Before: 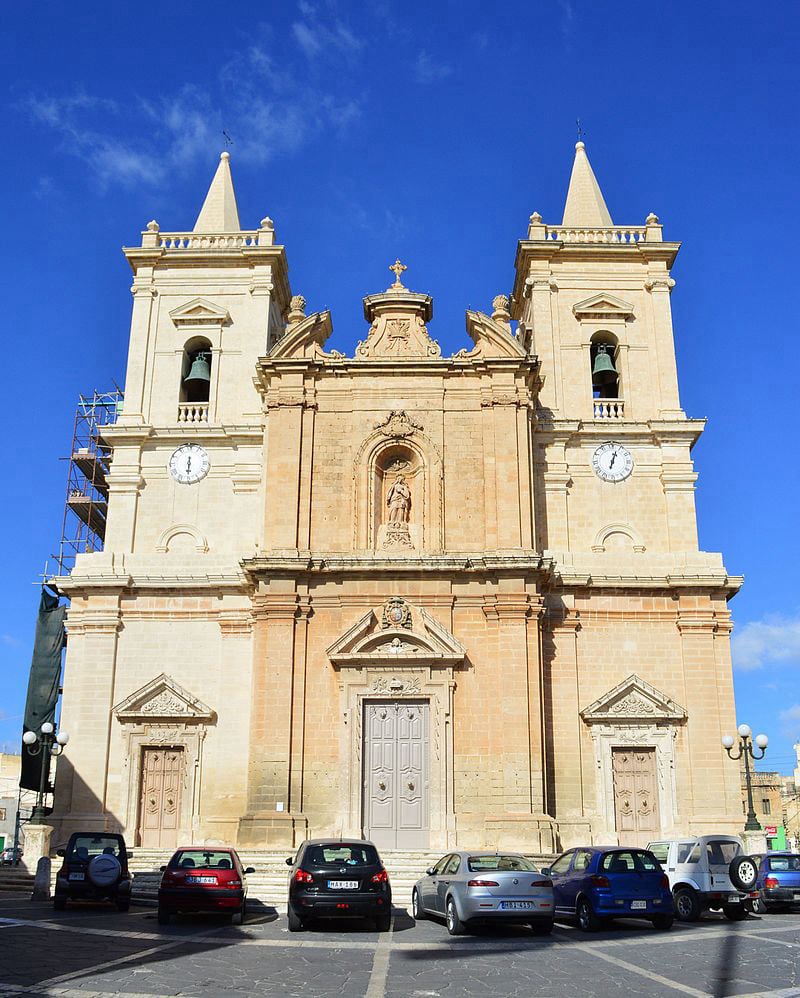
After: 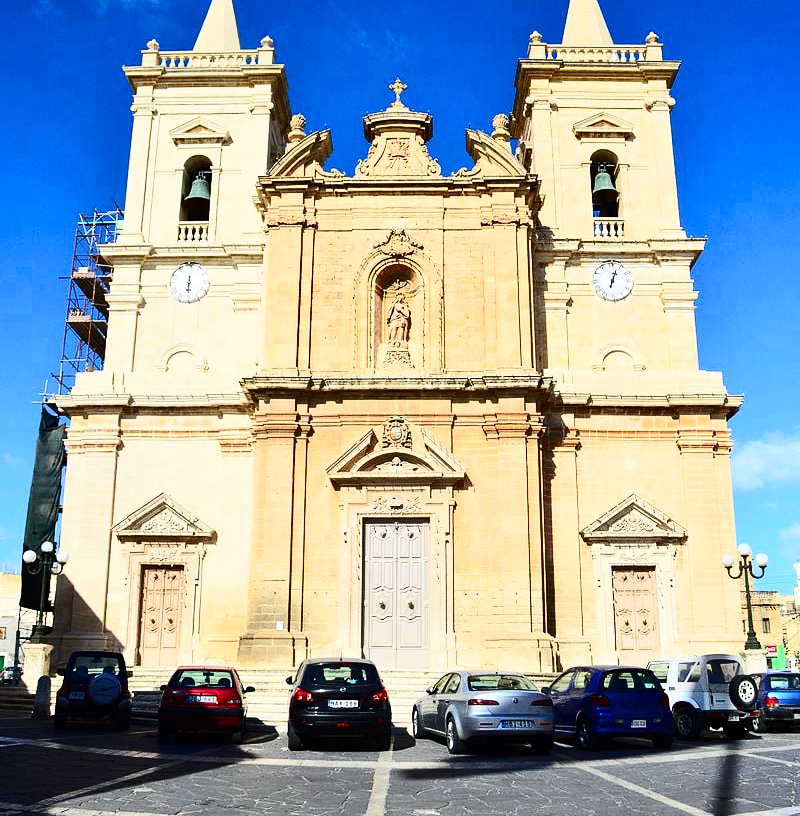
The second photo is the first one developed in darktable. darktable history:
crop and rotate: top 18.178%
contrast brightness saturation: contrast 0.401, brightness 0.055, saturation 0.255
